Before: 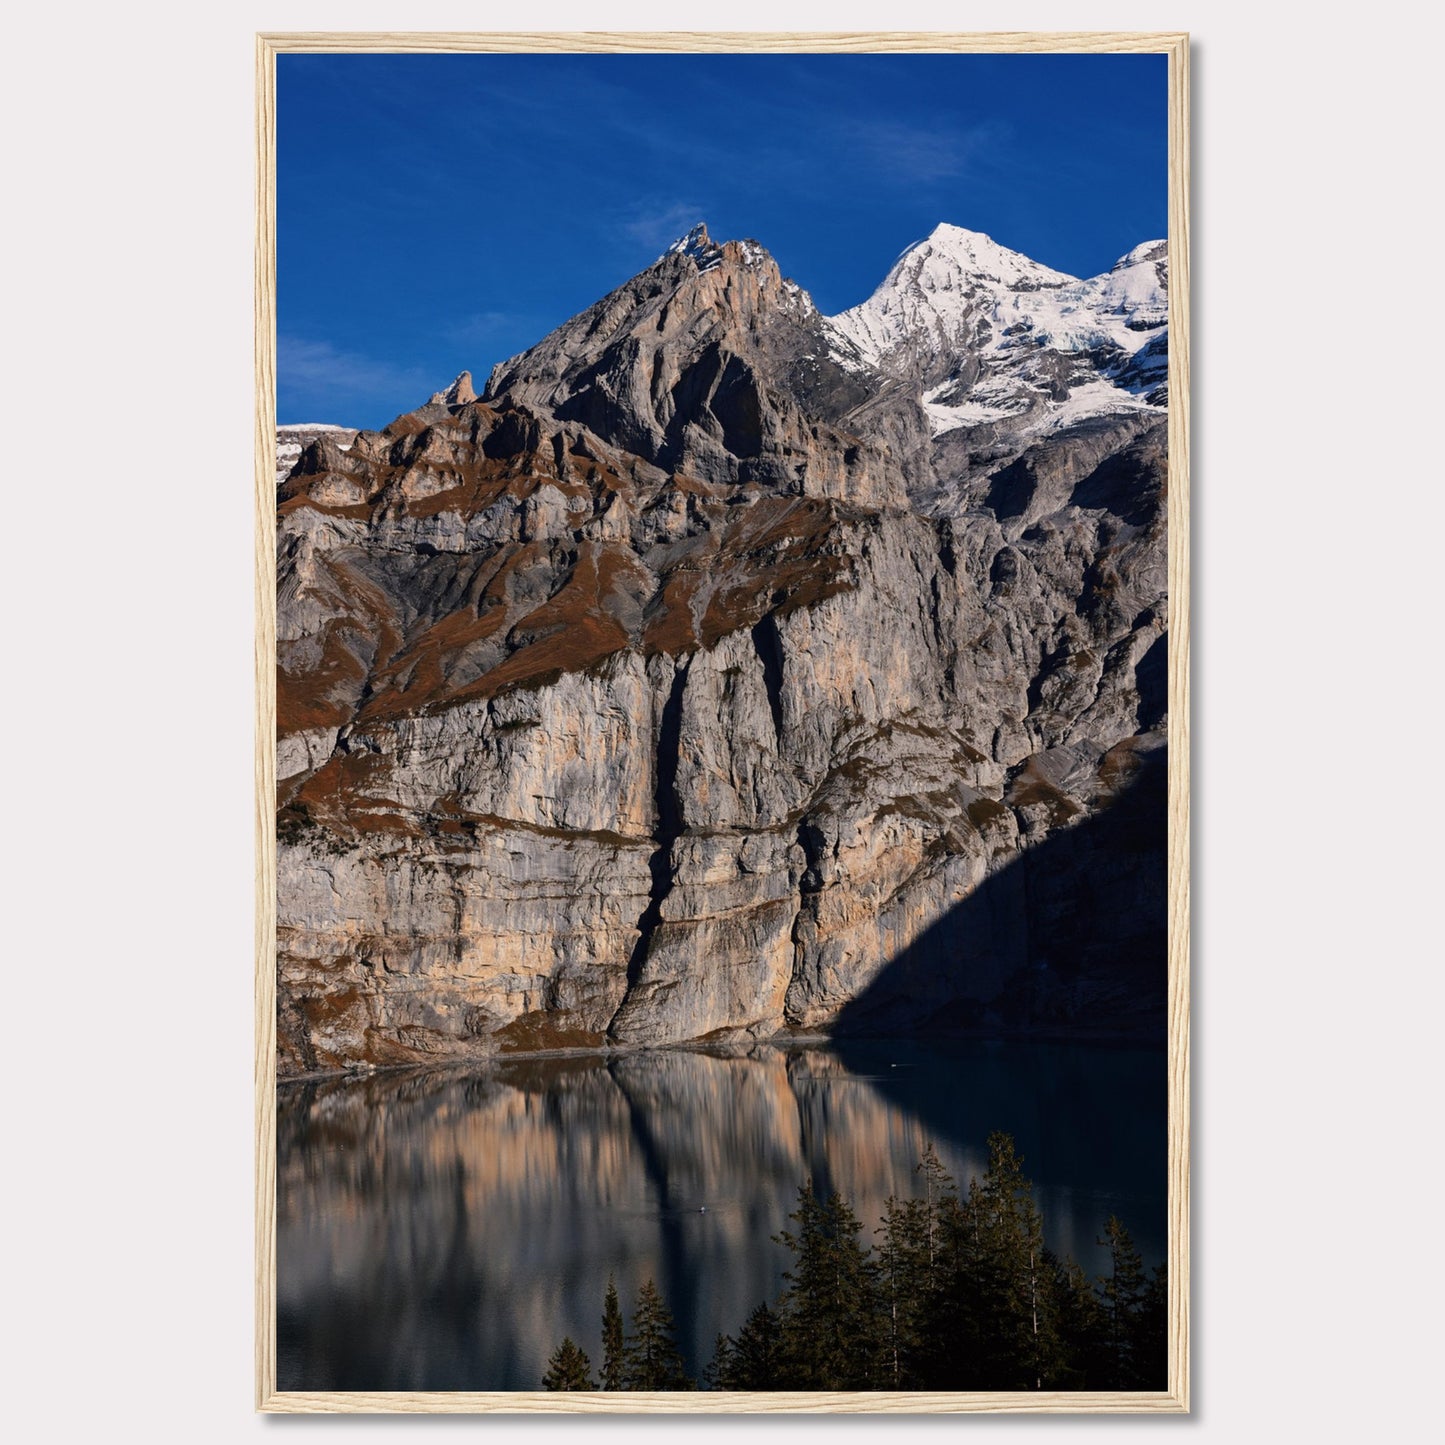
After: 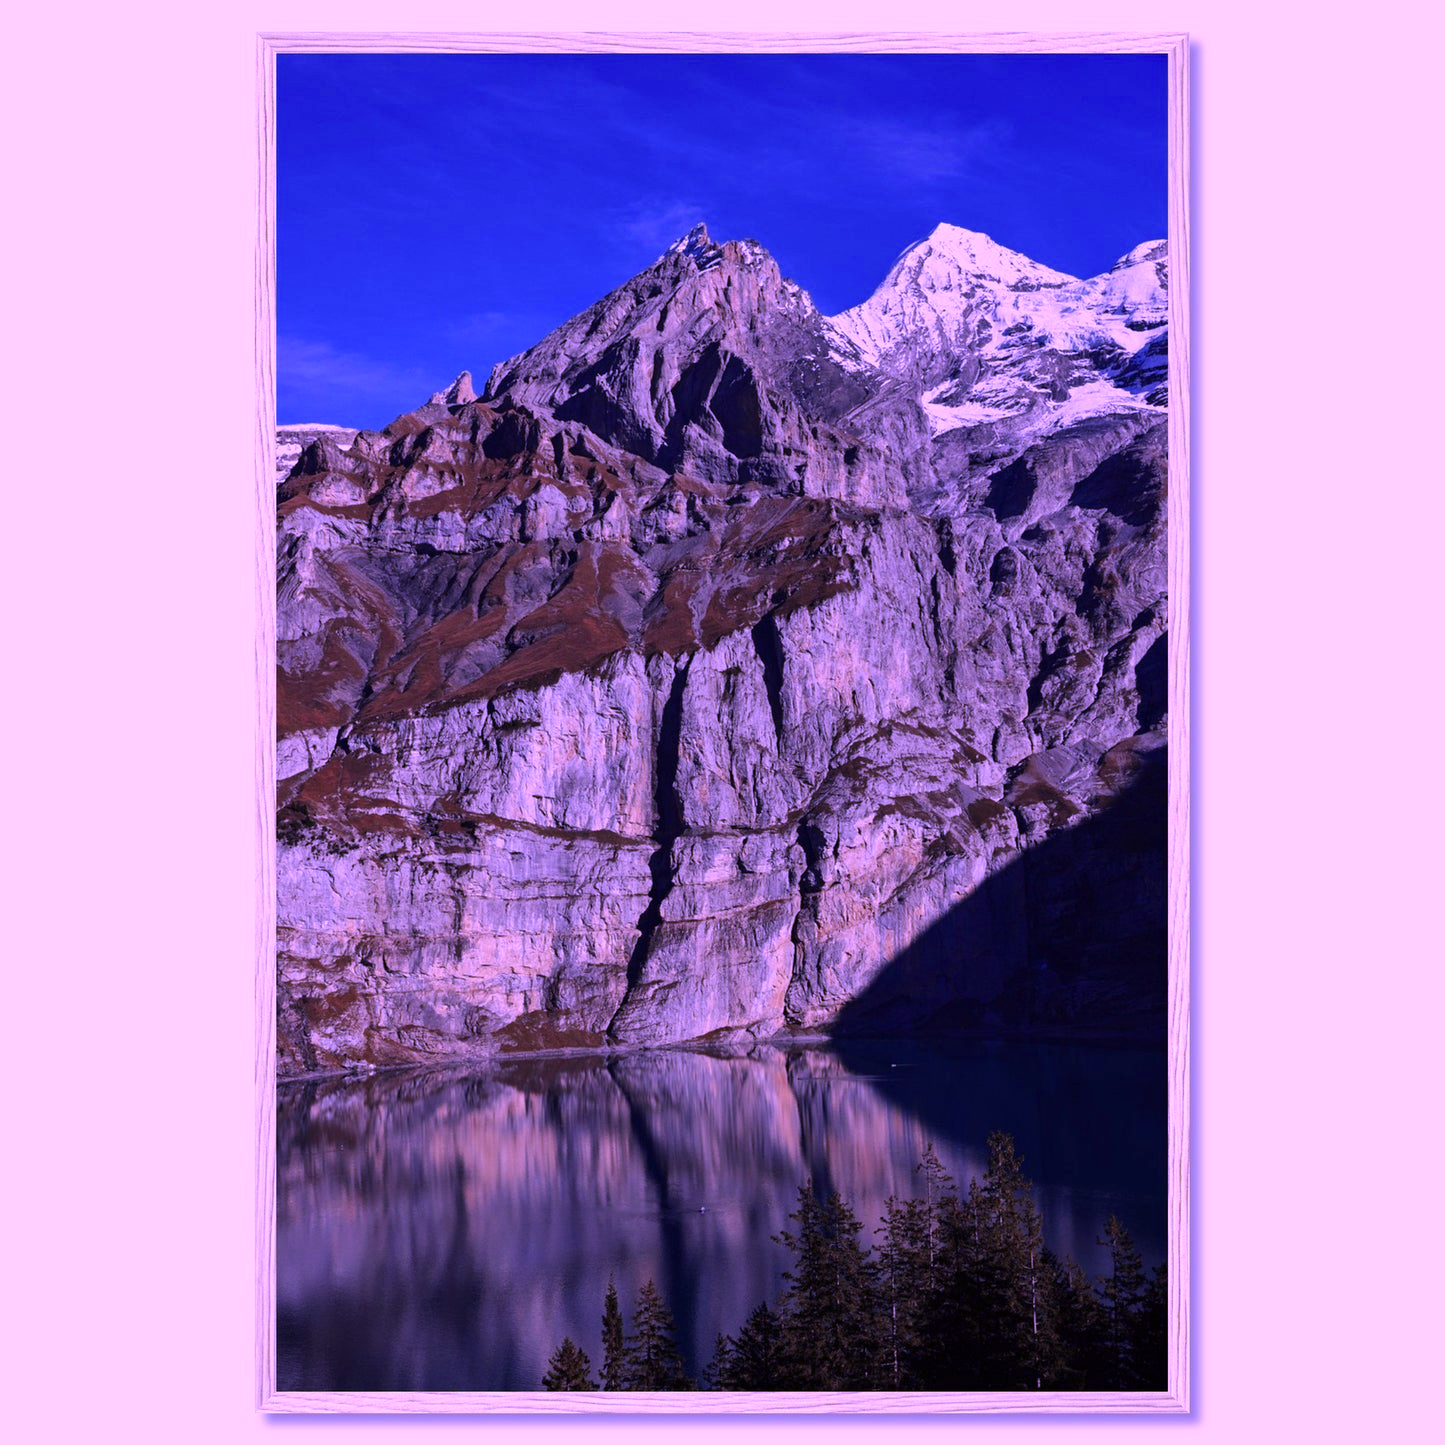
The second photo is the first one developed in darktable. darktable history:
color calibration: illuminant custom, x 0.38, y 0.48, temperature 4454.2 K
